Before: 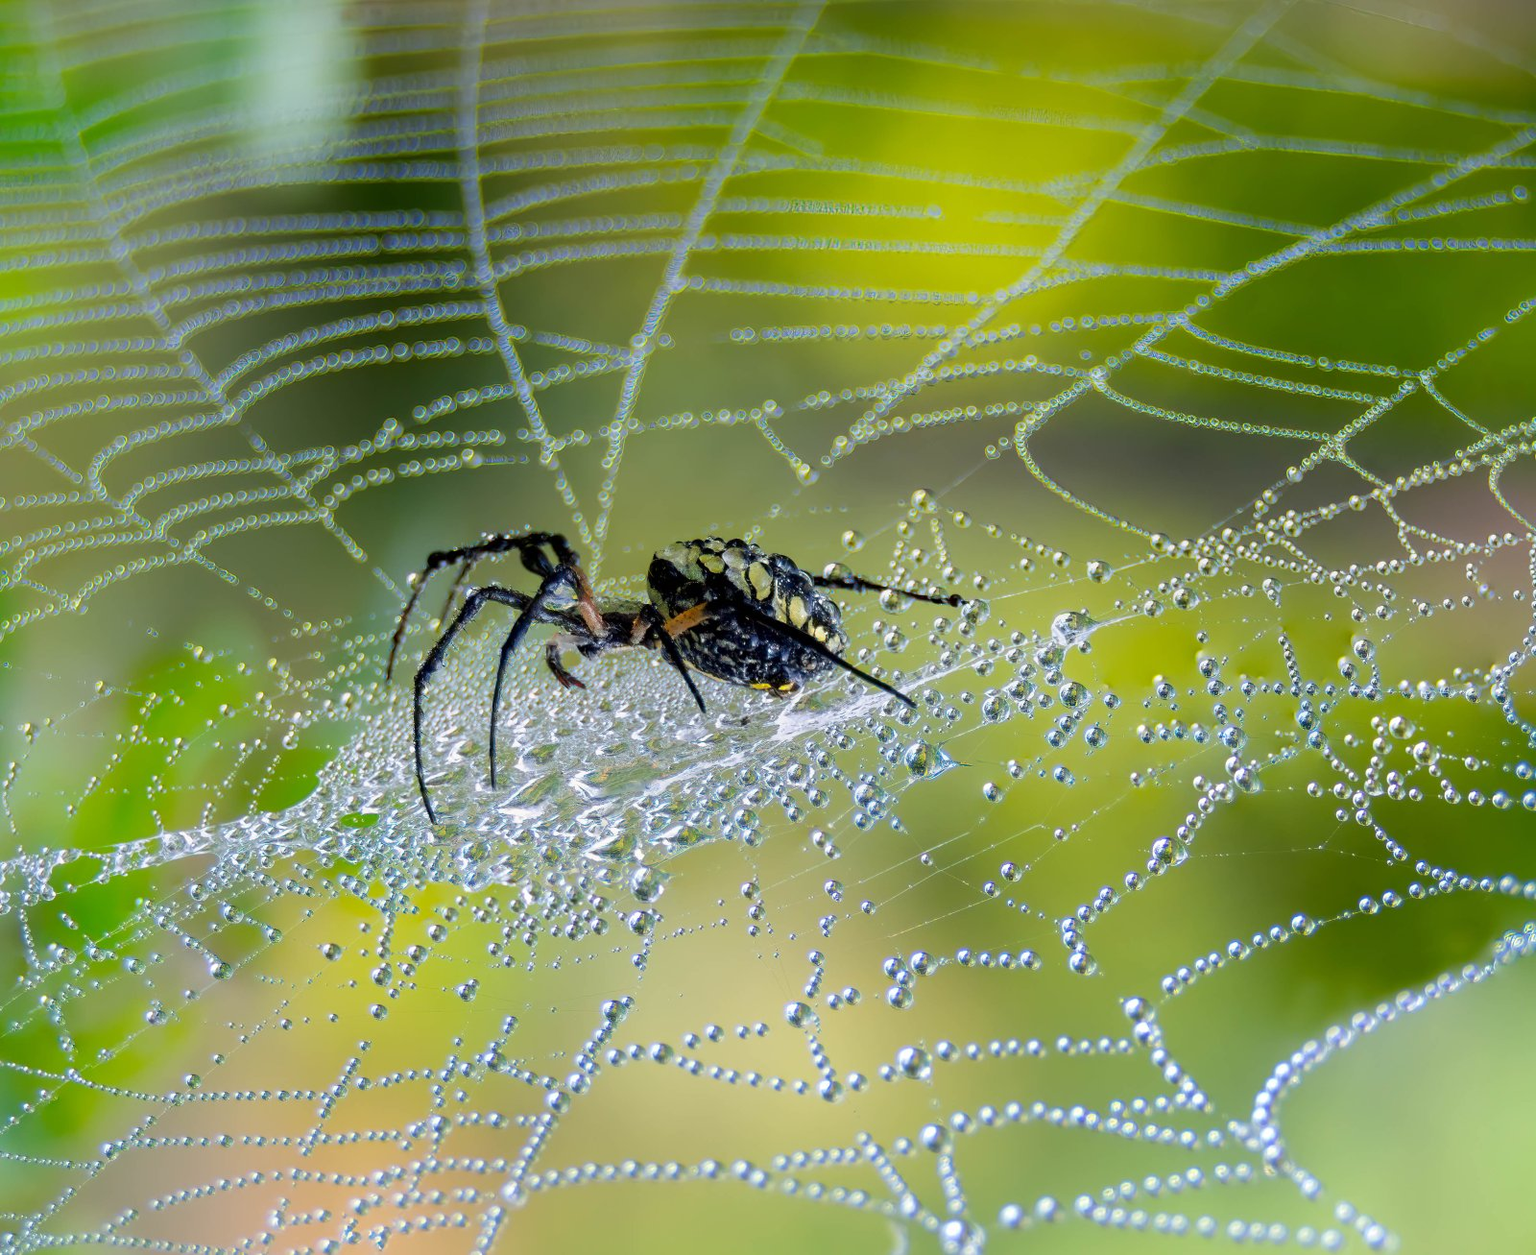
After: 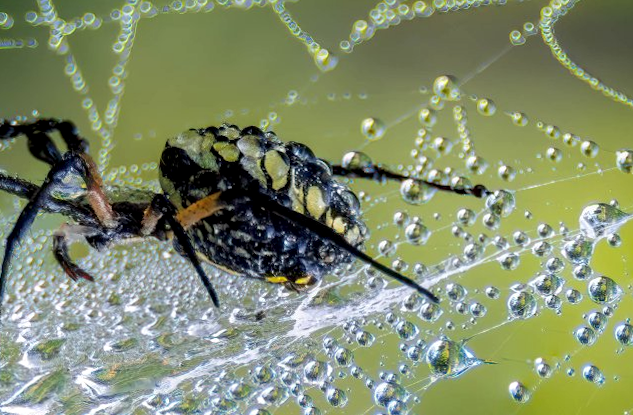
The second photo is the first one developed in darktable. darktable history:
local contrast: on, module defaults
rotate and perspective: rotation 0.226°, lens shift (vertical) -0.042, crop left 0.023, crop right 0.982, crop top 0.006, crop bottom 0.994
crop: left 31.751%, top 32.172%, right 27.8%, bottom 35.83%
